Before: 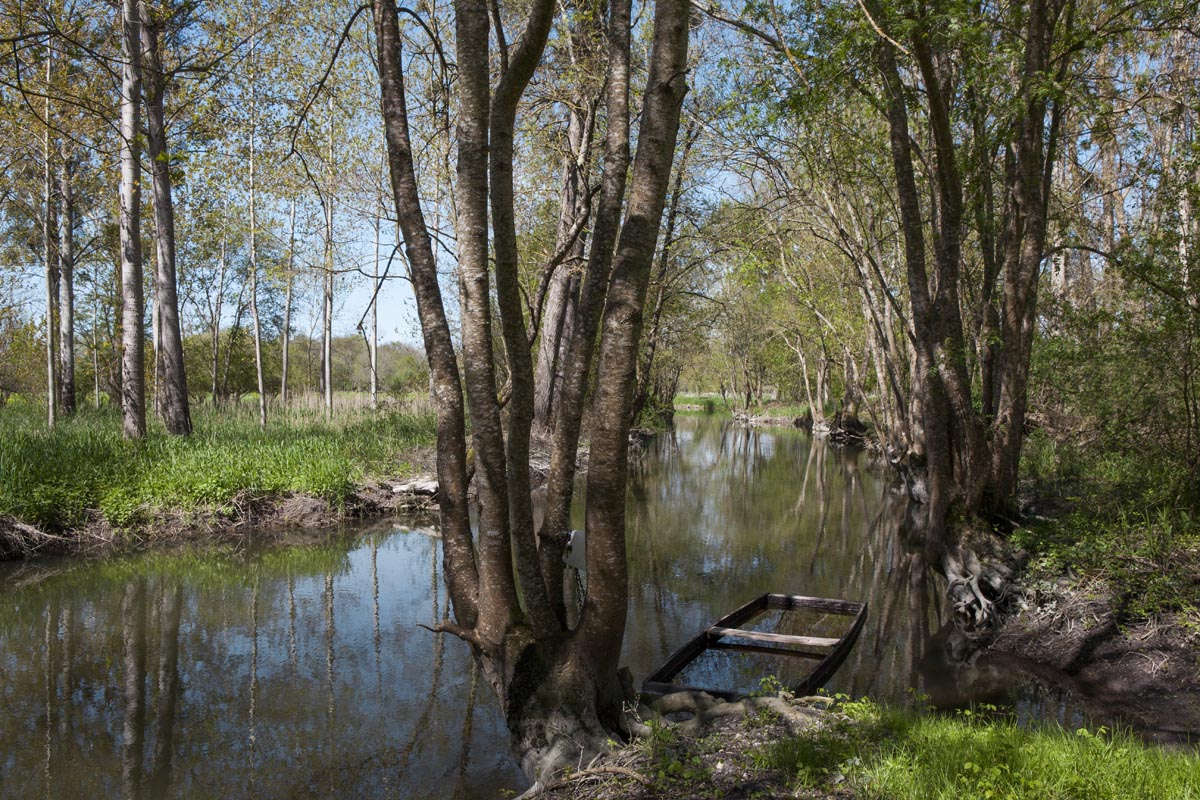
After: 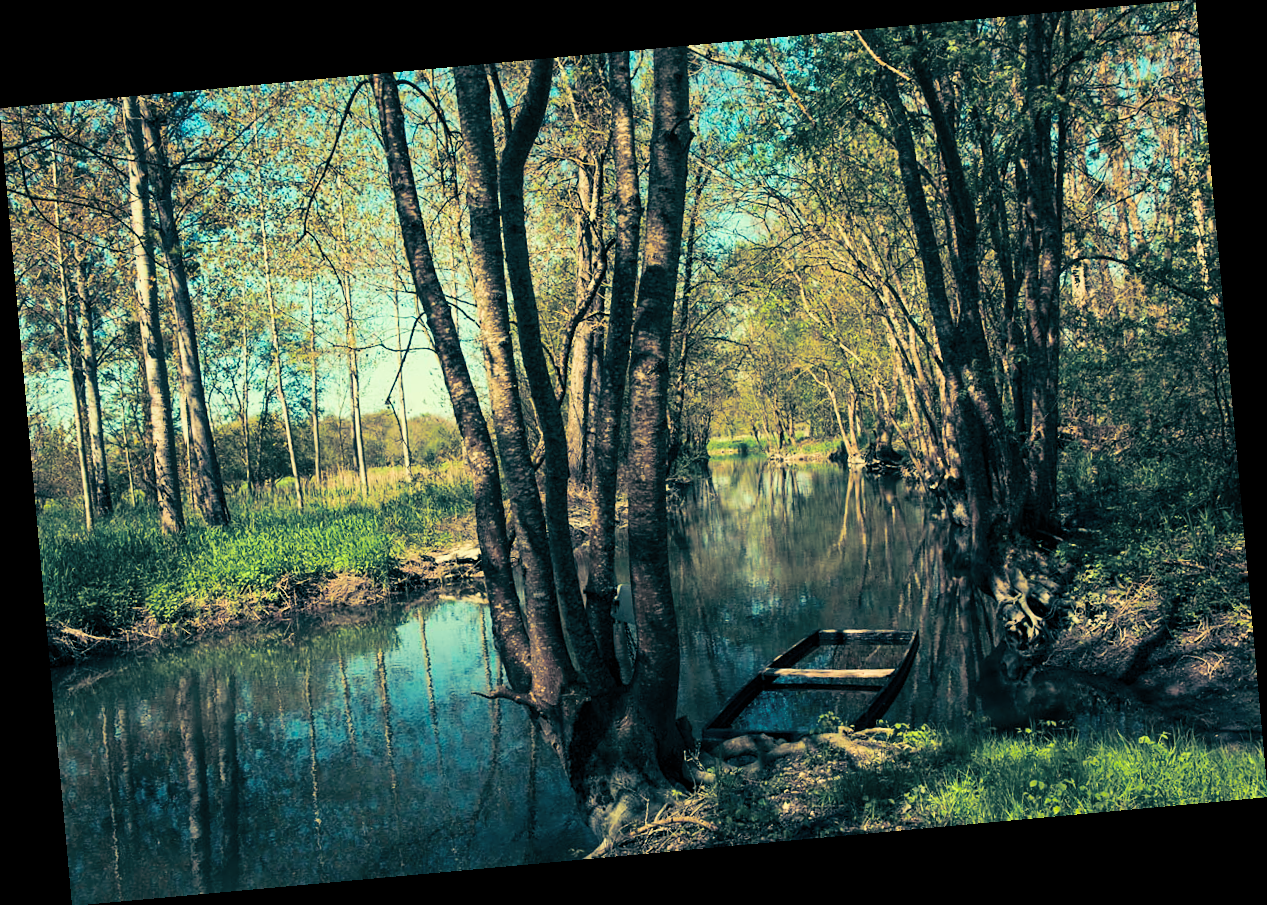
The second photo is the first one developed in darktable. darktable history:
rotate and perspective: rotation -5.2°, automatic cropping off
split-toning: shadows › hue 230.4°
sharpen: amount 0.2
contrast brightness saturation: contrast 0.2, brightness 0.16, saturation 0.22
velvia: strength 45%
color balance: mode lift, gamma, gain (sRGB), lift [1, 0.69, 1, 1], gamma [1, 1.482, 1, 1], gain [1, 1, 1, 0.802]
